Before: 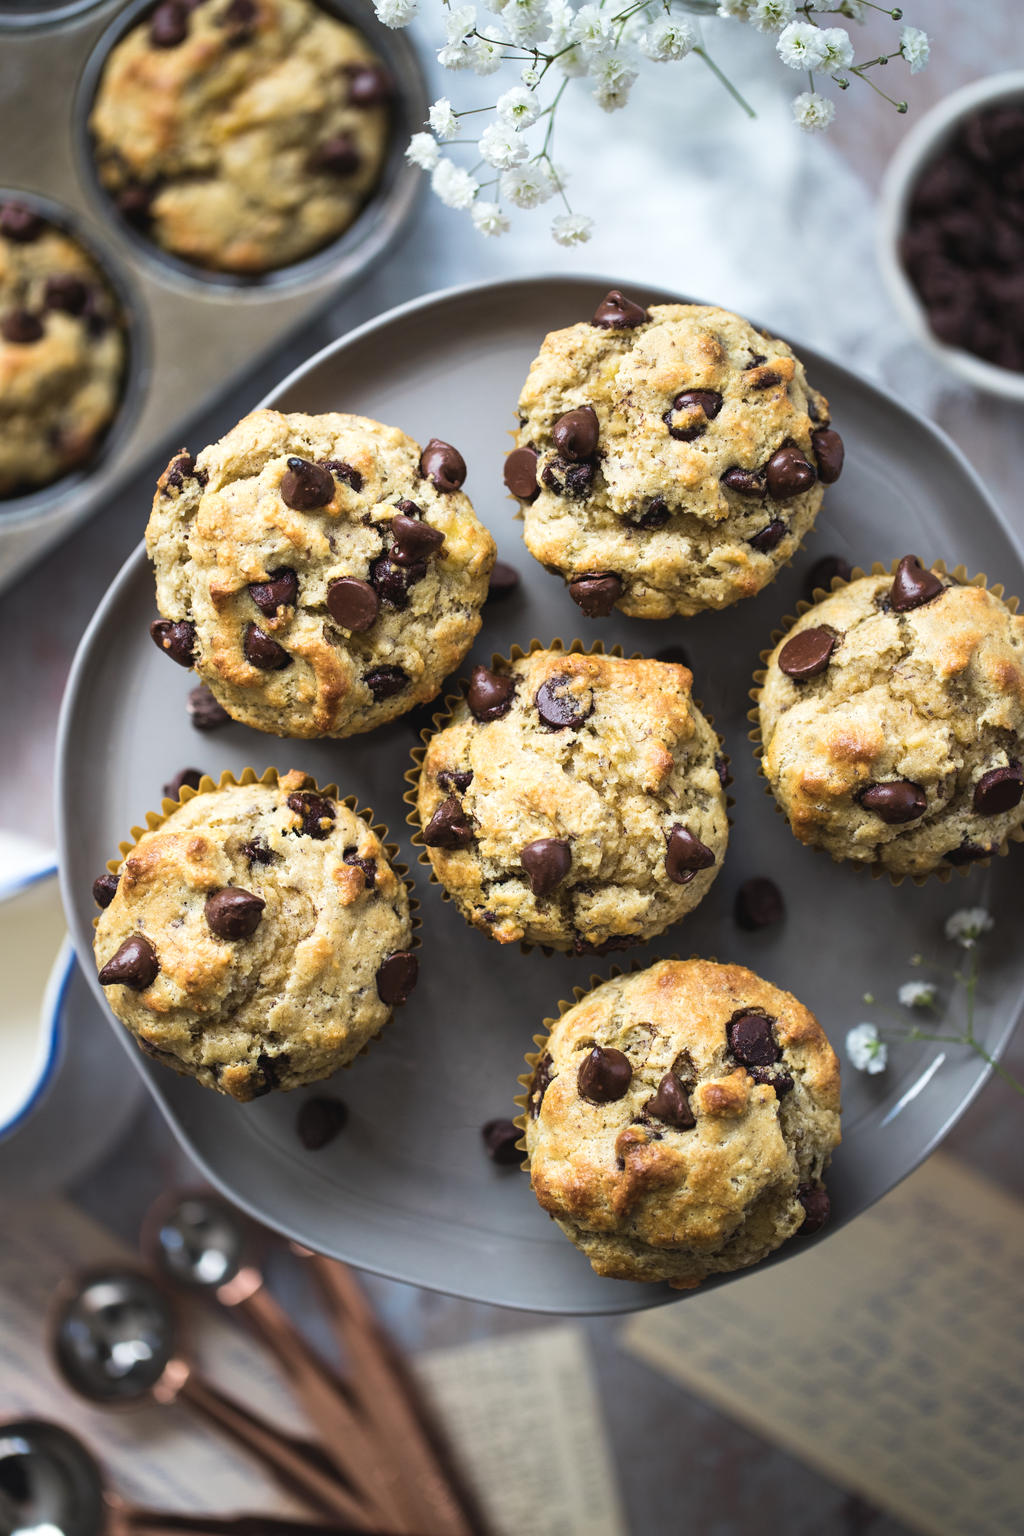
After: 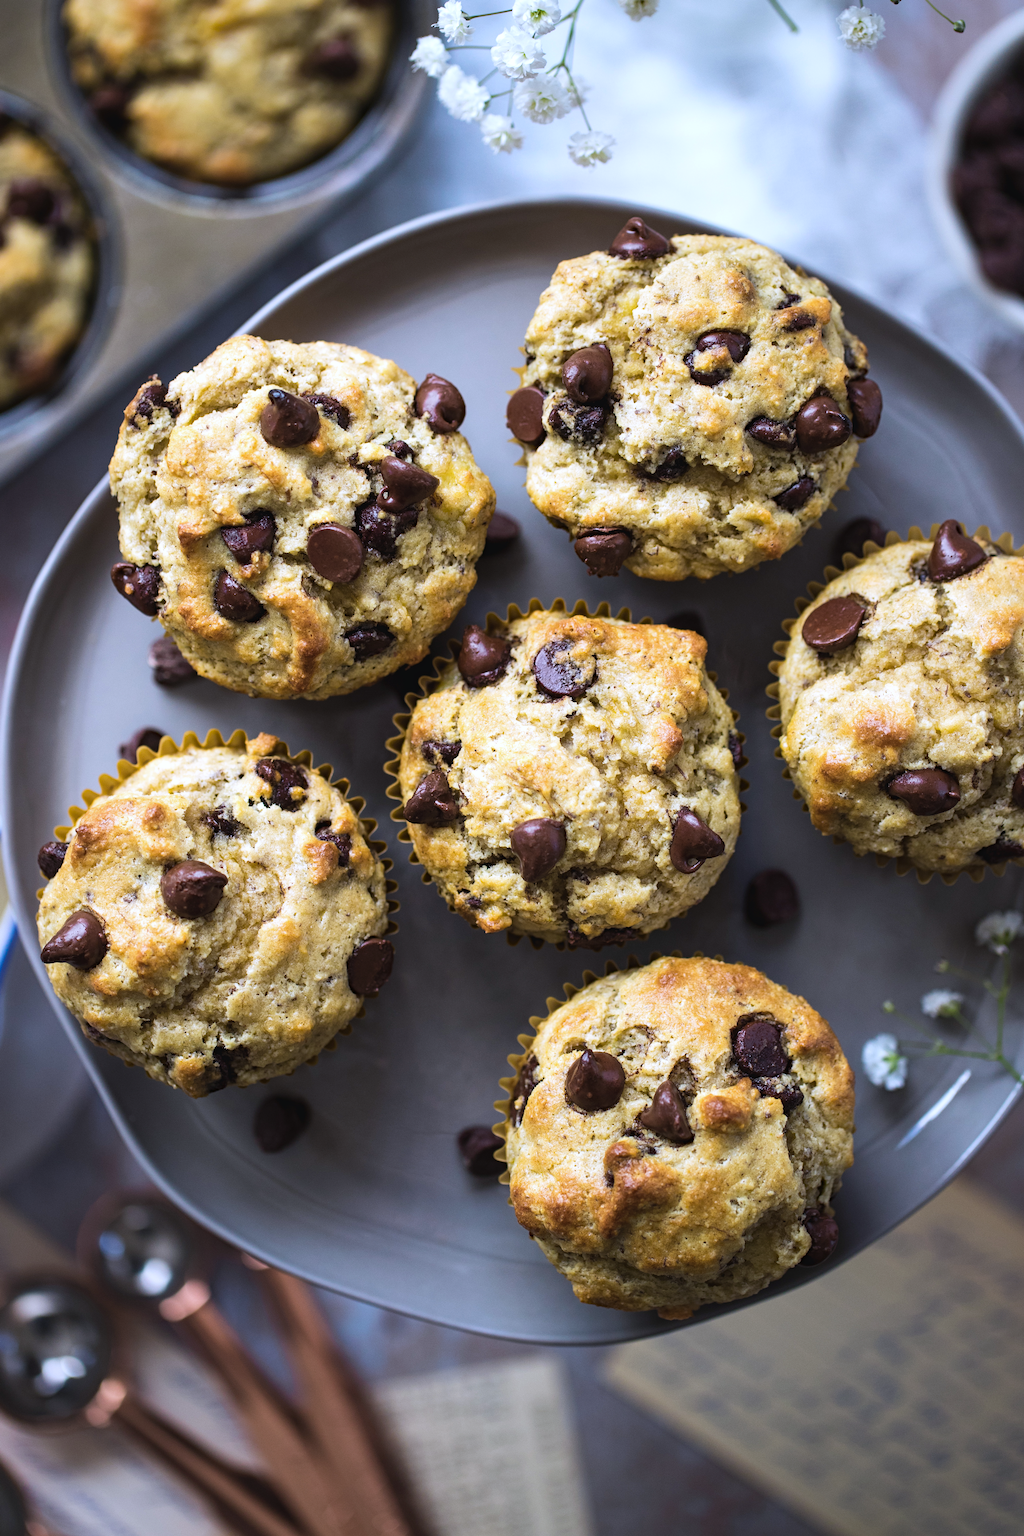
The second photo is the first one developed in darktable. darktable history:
crop and rotate: angle -1.96°, left 3.097%, top 4.154%, right 1.586%, bottom 0.529%
white balance: red 0.967, blue 1.119, emerald 0.756
haze removal: strength 0.29, distance 0.25, compatibility mode true, adaptive false
